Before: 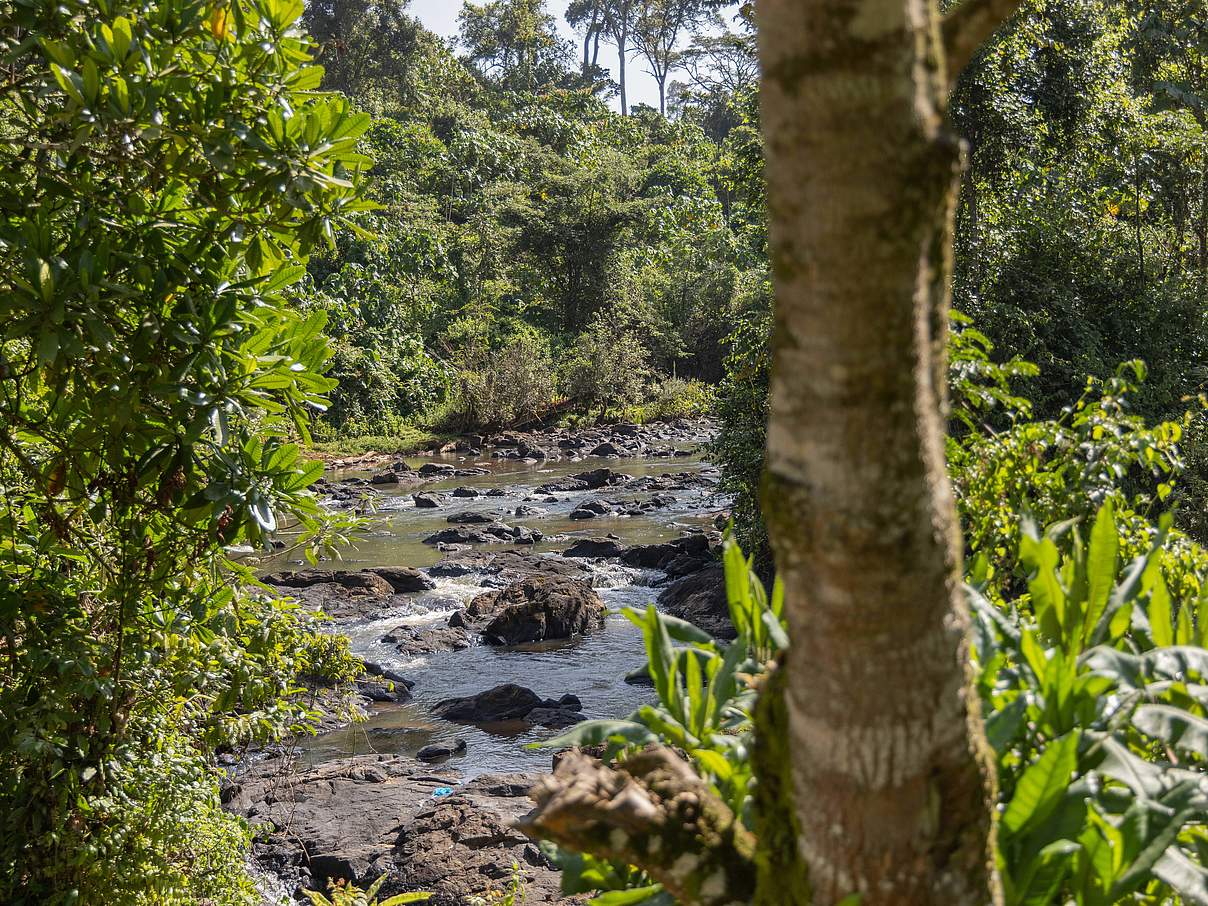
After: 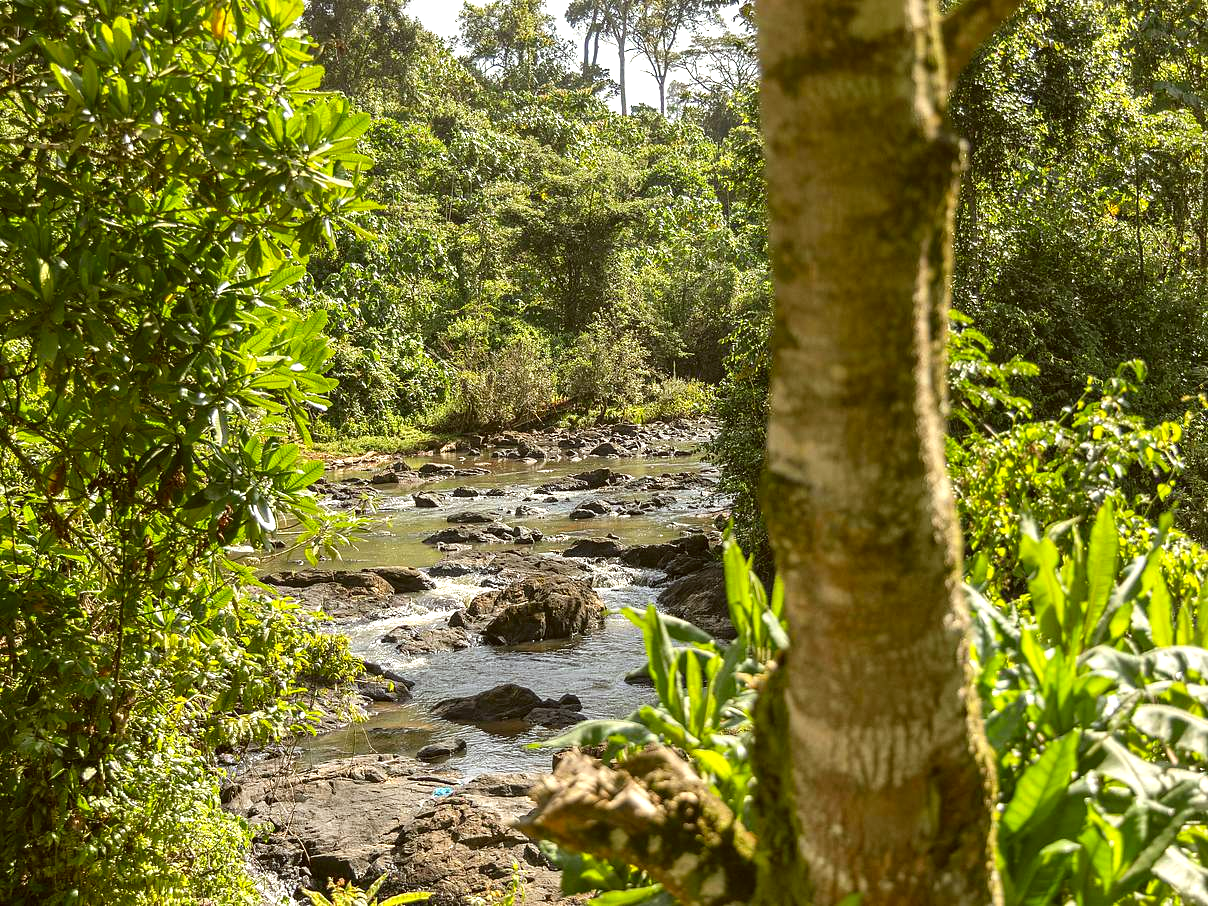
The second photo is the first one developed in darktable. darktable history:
exposure: black level correction 0, exposure 0.699 EV, compensate exposure bias true, compensate highlight preservation false
color correction: highlights a* -1.82, highlights b* 10.51, shadows a* 0.784, shadows b* 18.59
